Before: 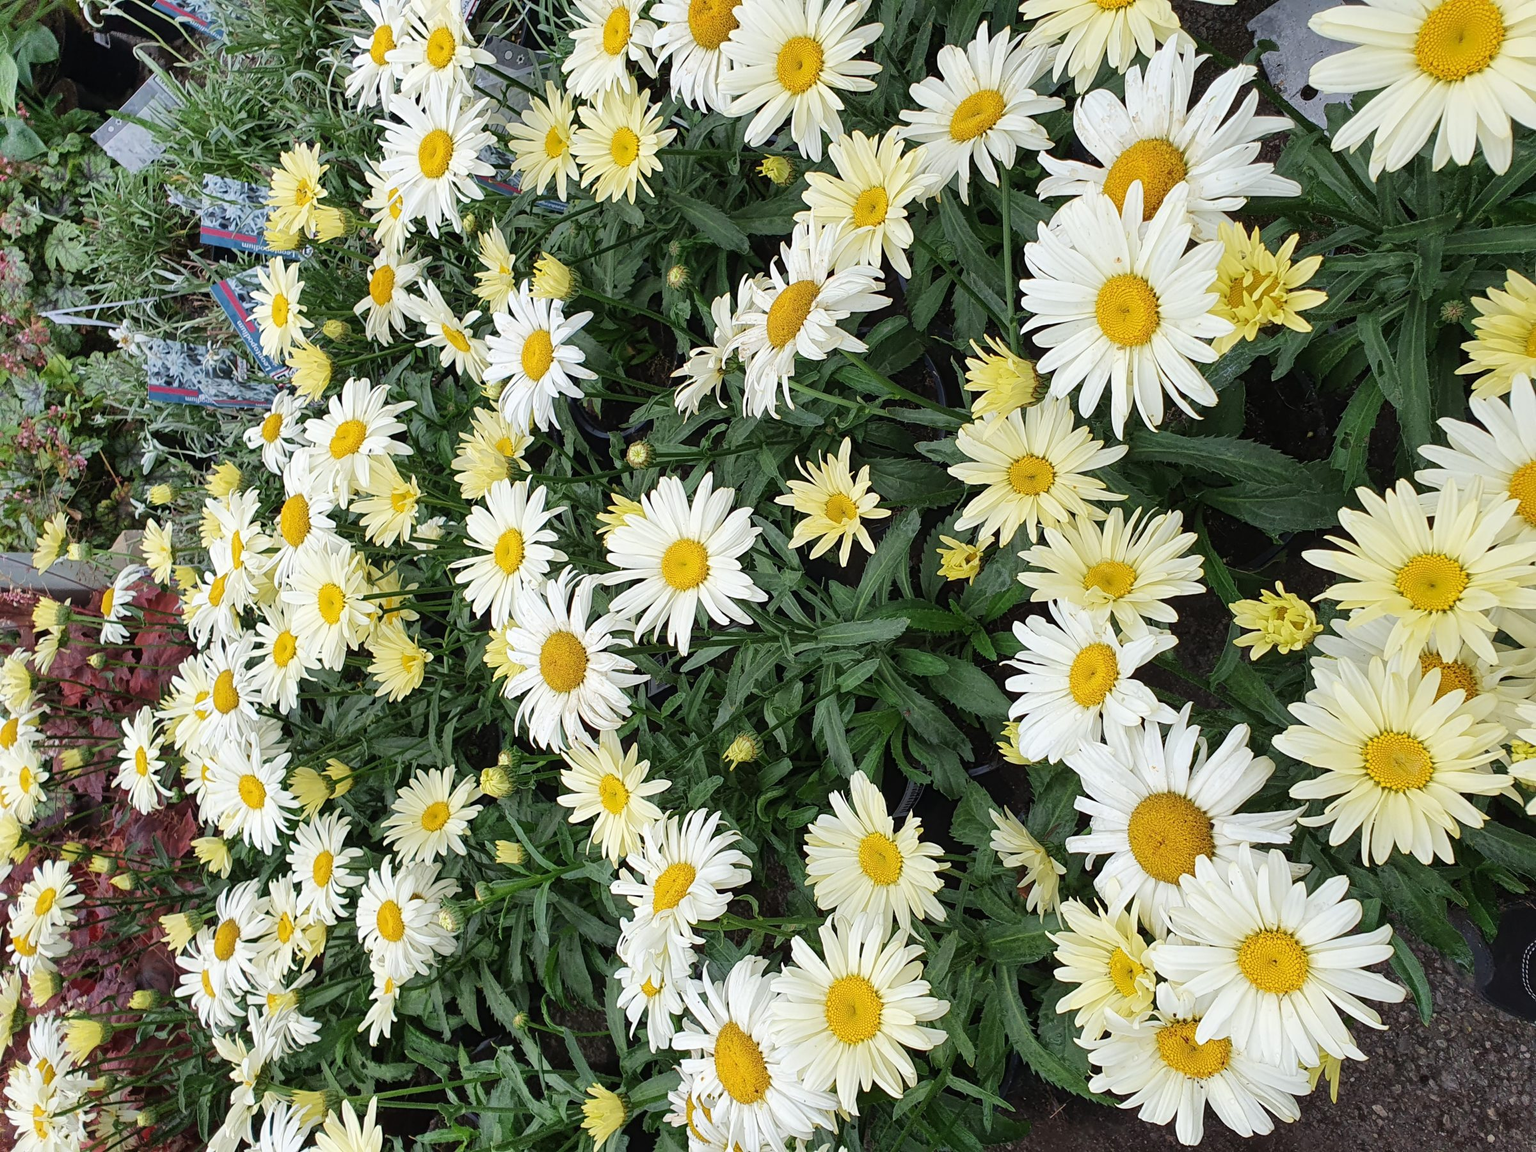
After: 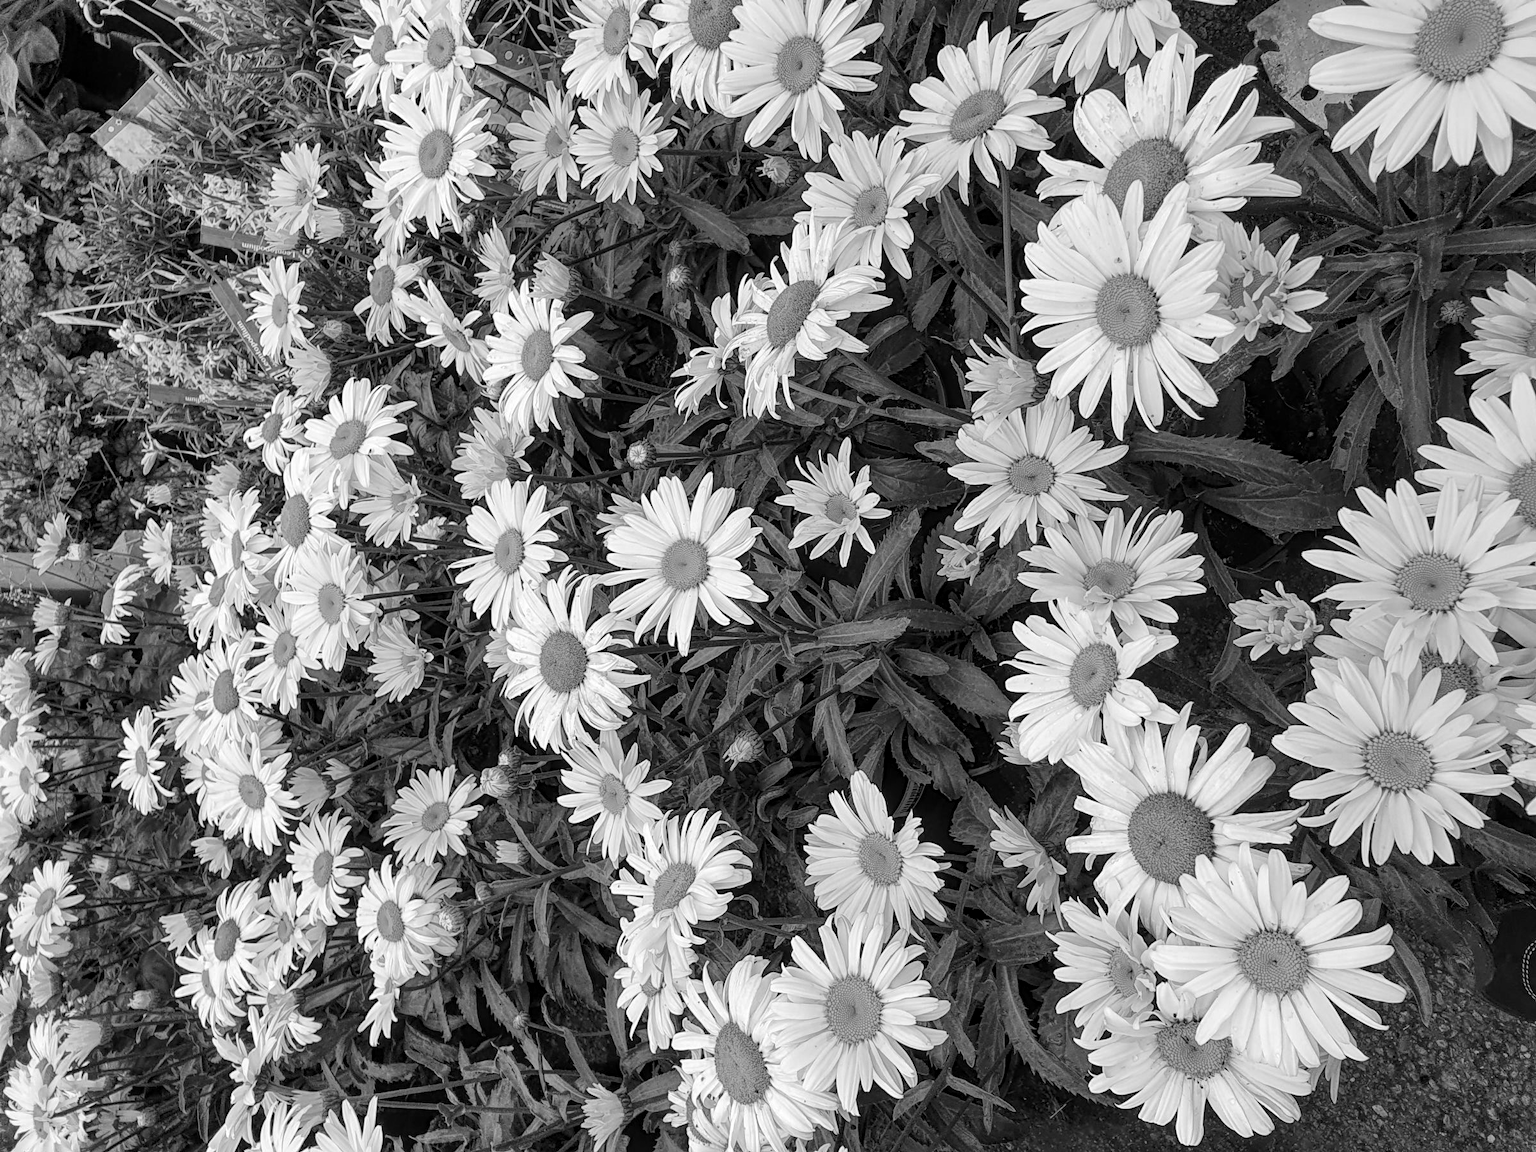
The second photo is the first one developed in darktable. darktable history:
color calibration: output gray [0.18, 0.41, 0.41, 0], gray › normalize channels true, illuminant same as pipeline (D50), adaptation XYZ, x 0.346, y 0.359, gamut compression 0
local contrast: highlights 99%, shadows 86%, detail 160%, midtone range 0.2
tone equalizer: on, module defaults
